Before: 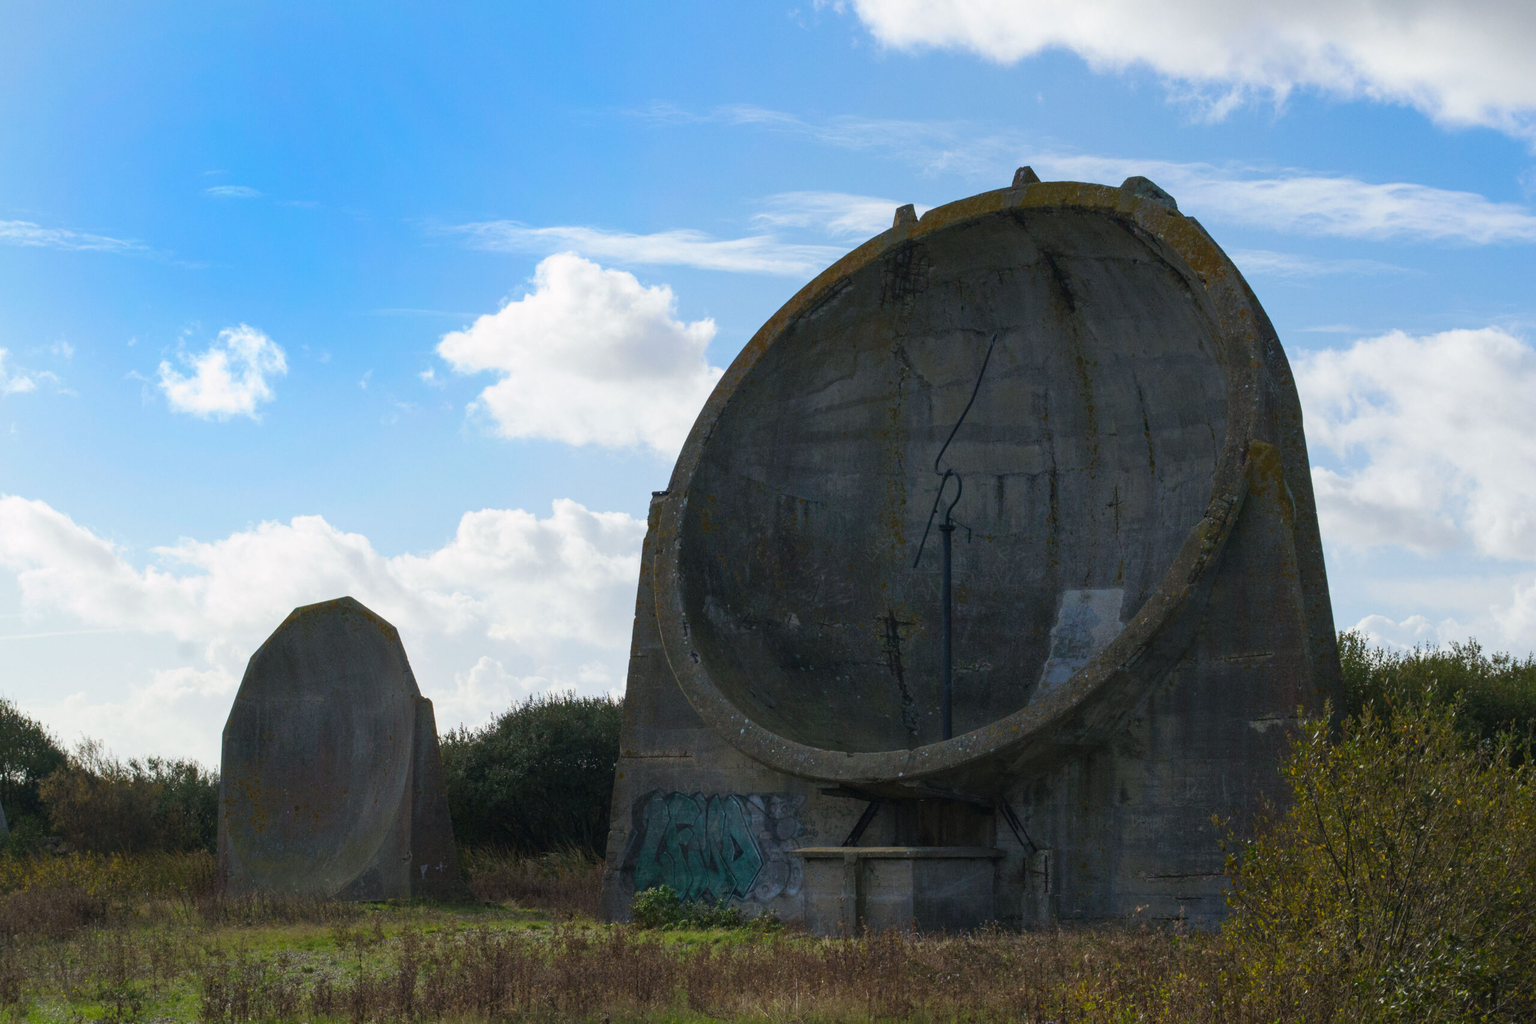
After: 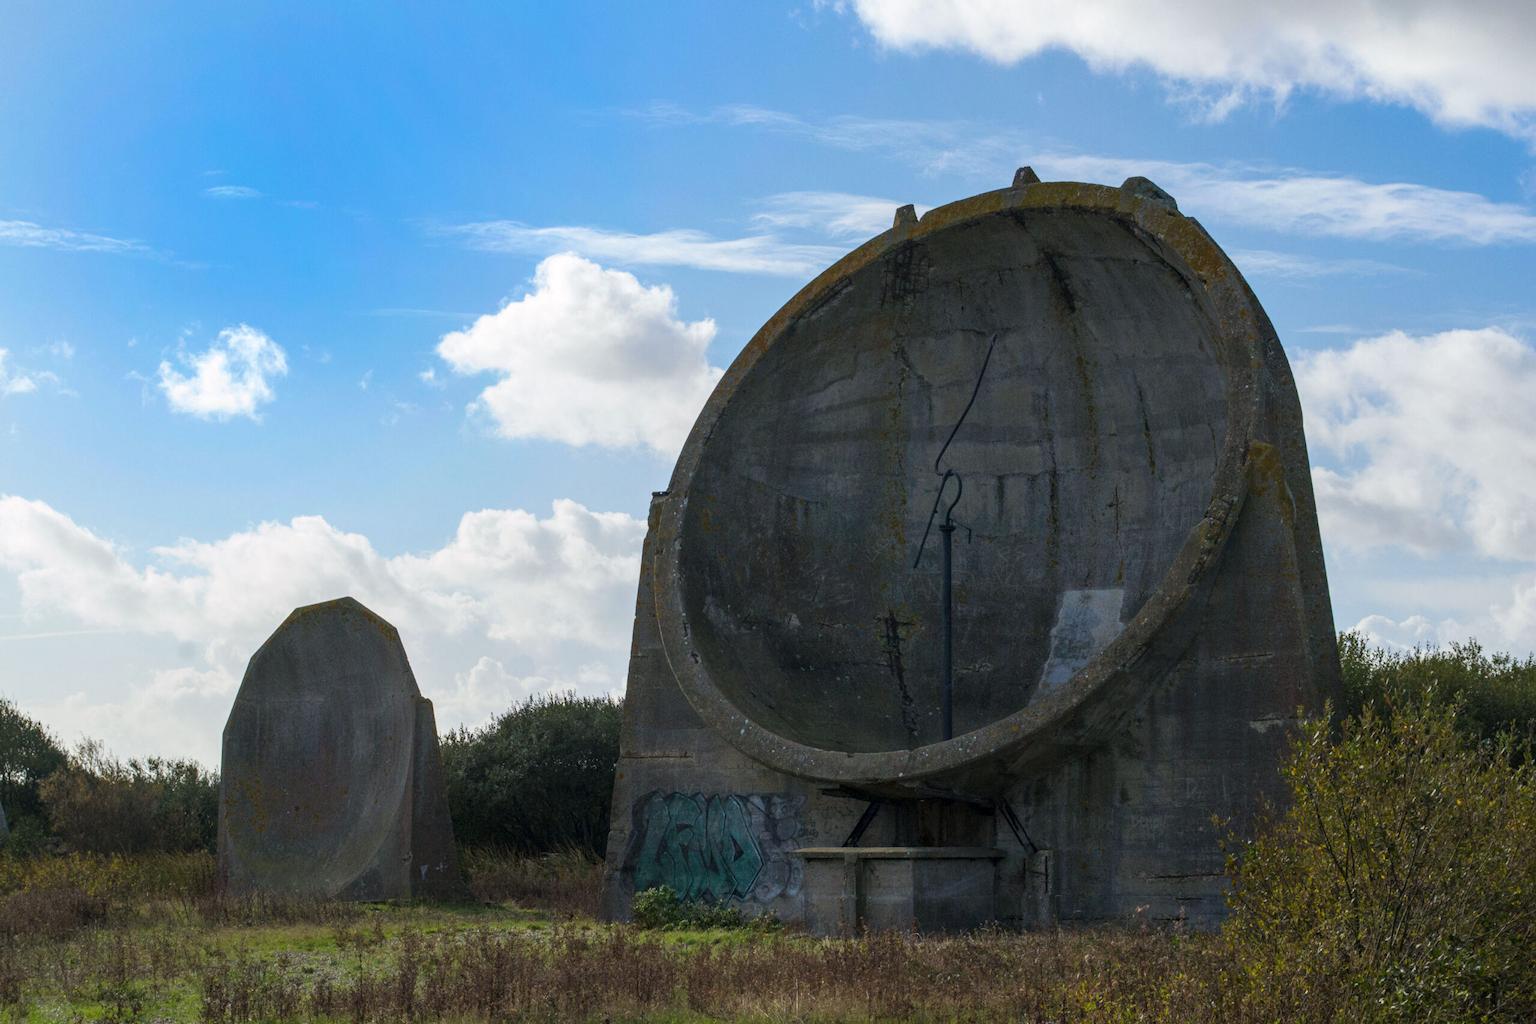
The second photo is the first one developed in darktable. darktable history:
exposure: exposure -0.042 EV, compensate highlight preservation false
local contrast: on, module defaults
